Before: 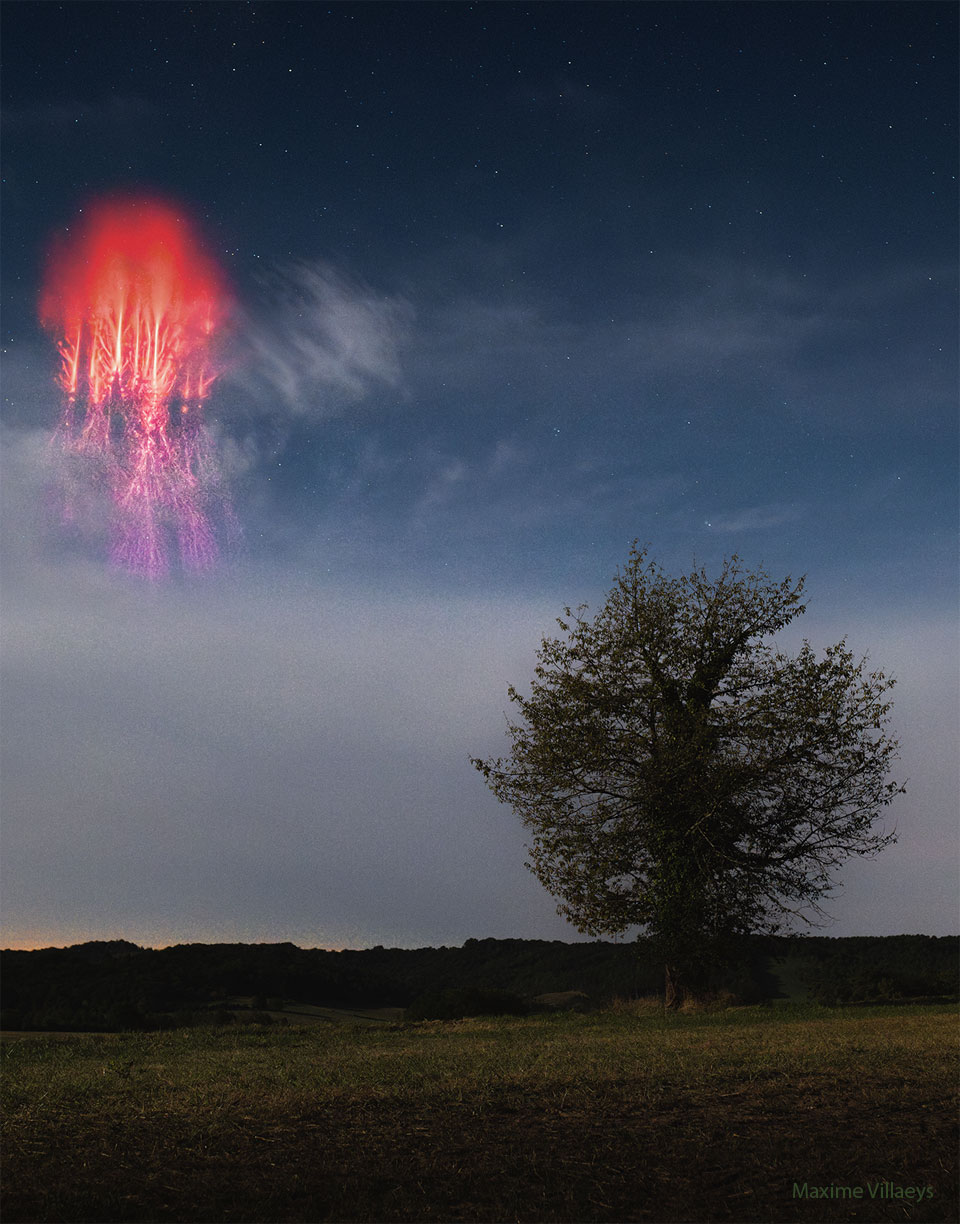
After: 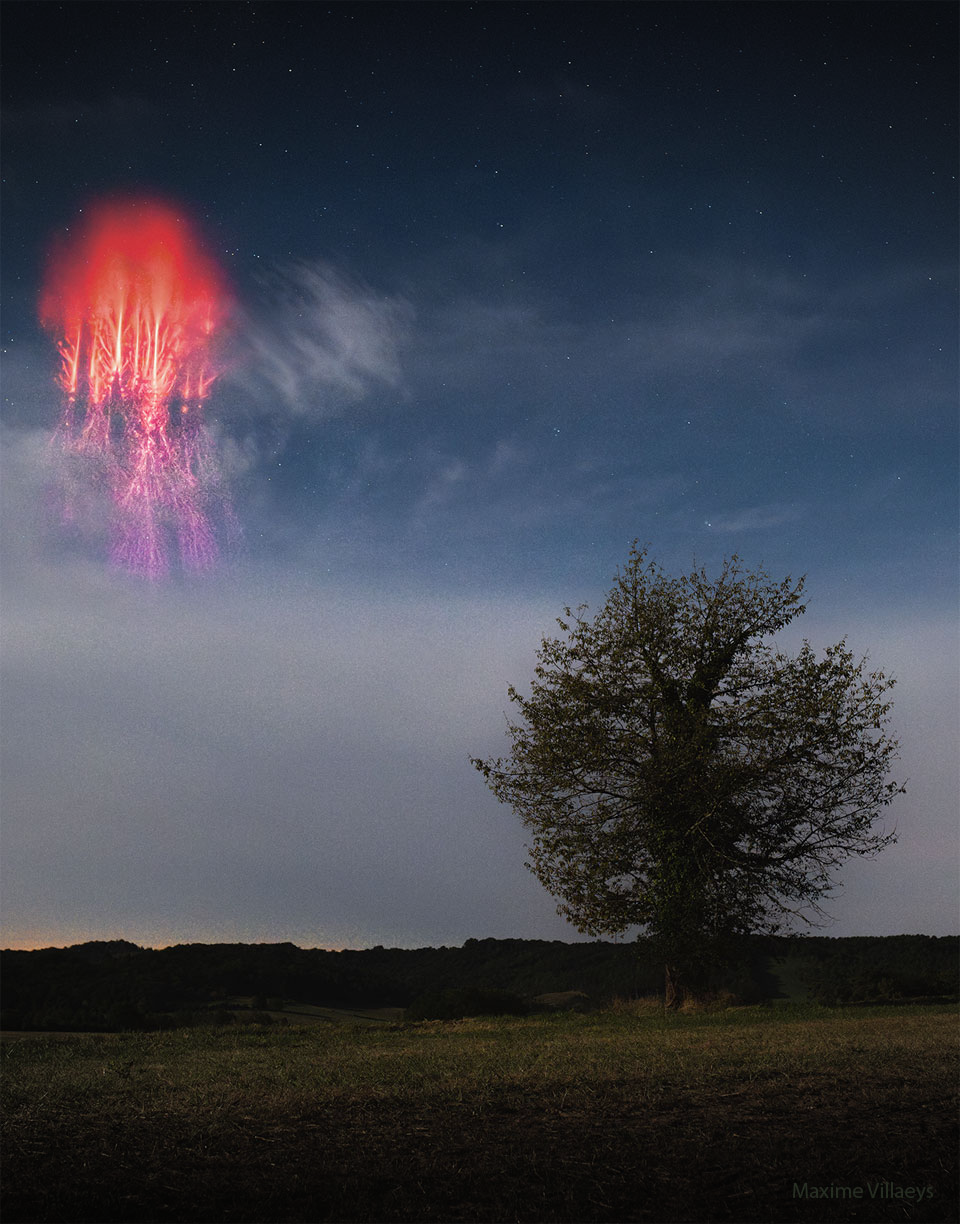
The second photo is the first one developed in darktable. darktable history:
vignetting: fall-off start 100.66%, width/height ratio 1.306
